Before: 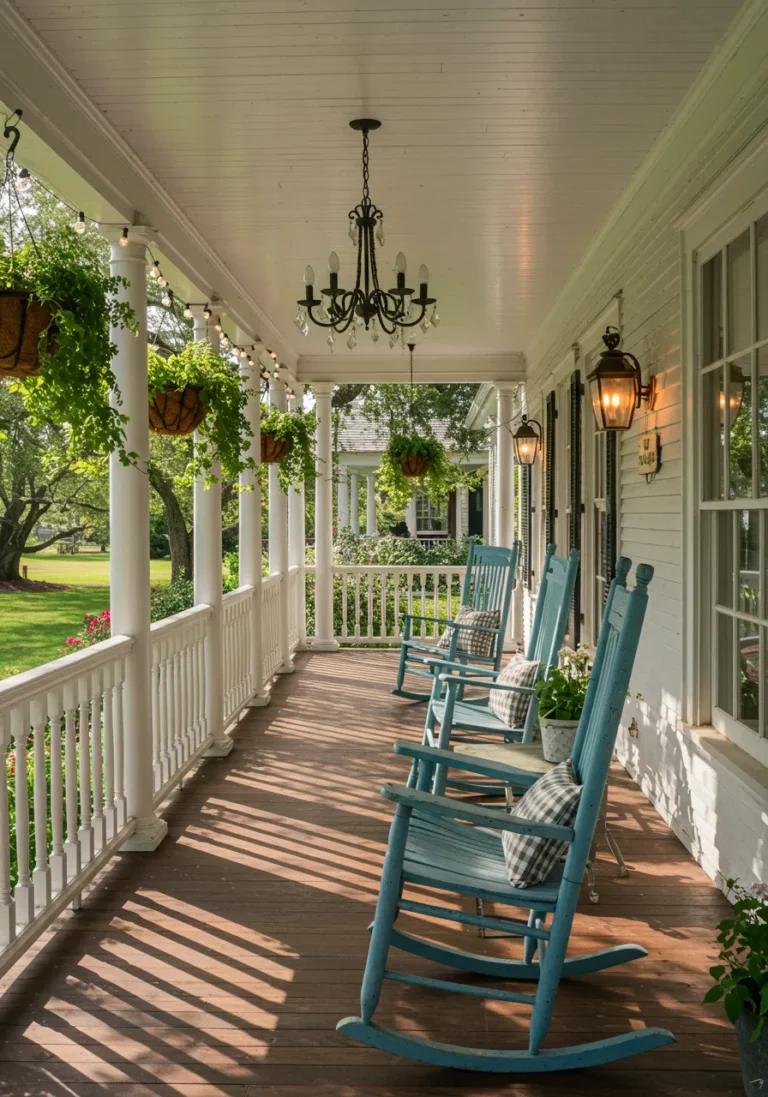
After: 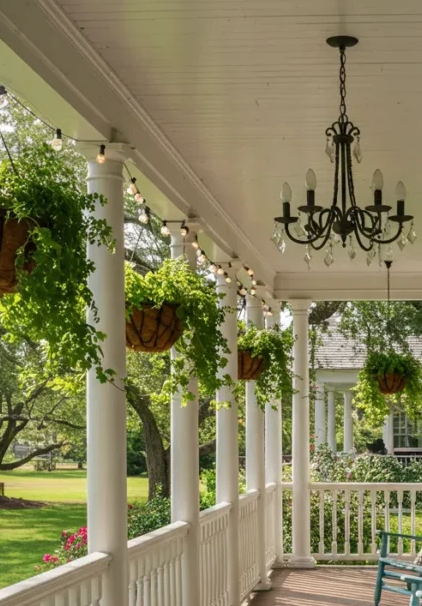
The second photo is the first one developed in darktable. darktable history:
shadows and highlights: low approximation 0.01, soften with gaussian
crop and rotate: left 3.023%, top 7.637%, right 42.012%, bottom 37.109%
